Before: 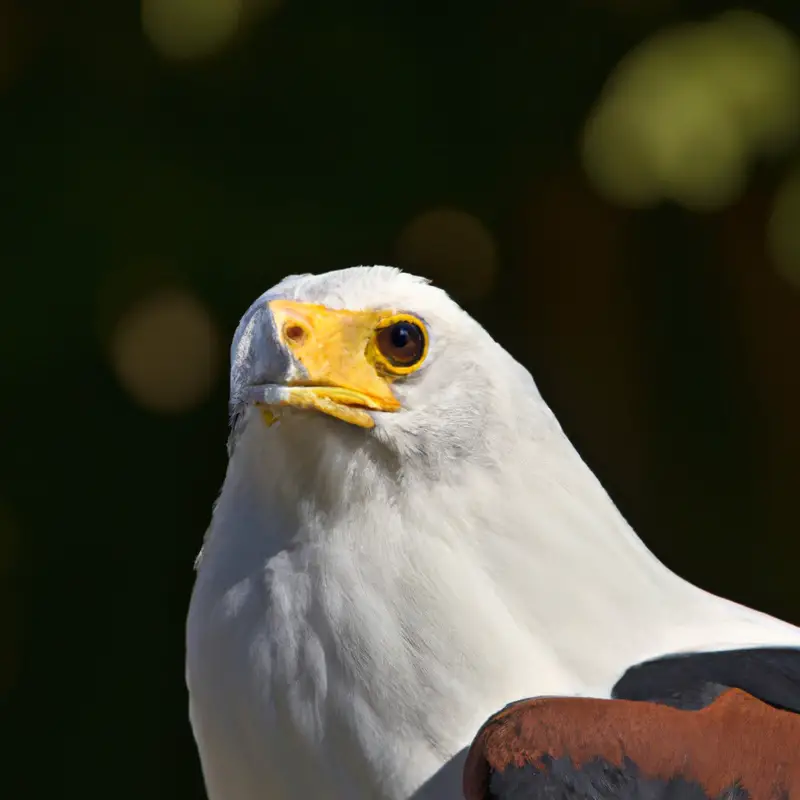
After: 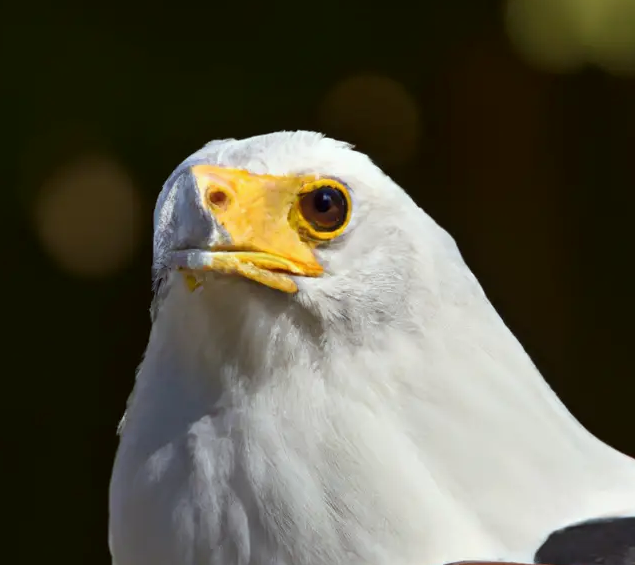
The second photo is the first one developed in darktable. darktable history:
color correction: highlights a* -2.73, highlights b* -2.09, shadows a* 2.41, shadows b* 2.73
crop: left 9.712%, top 16.928%, right 10.845%, bottom 12.332%
